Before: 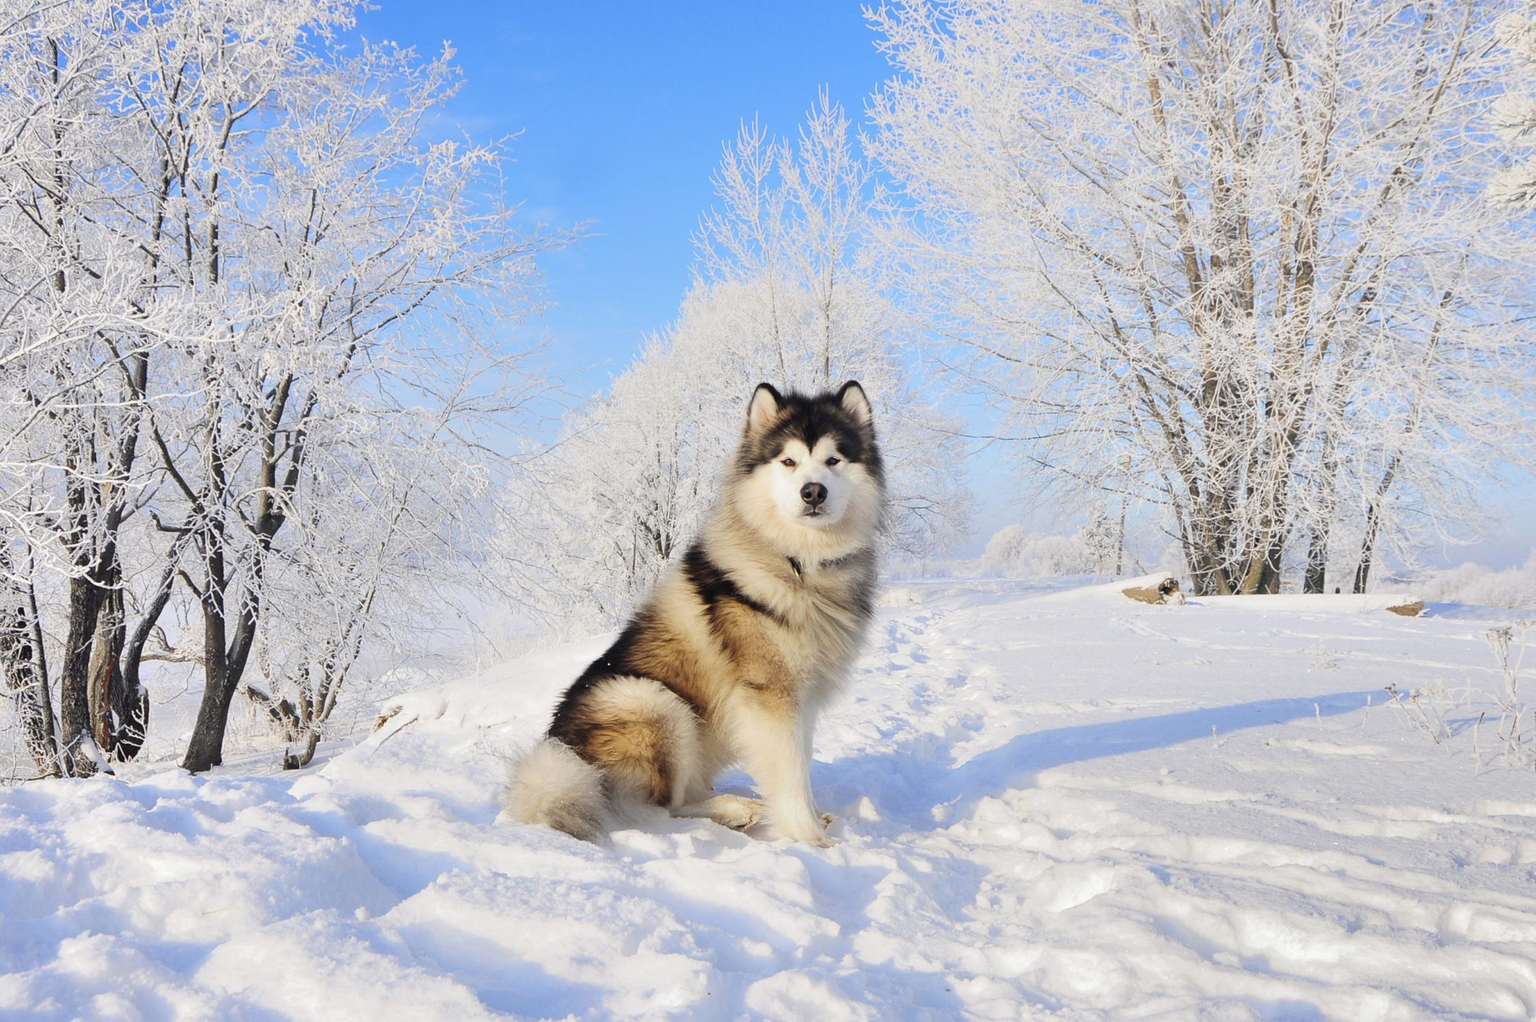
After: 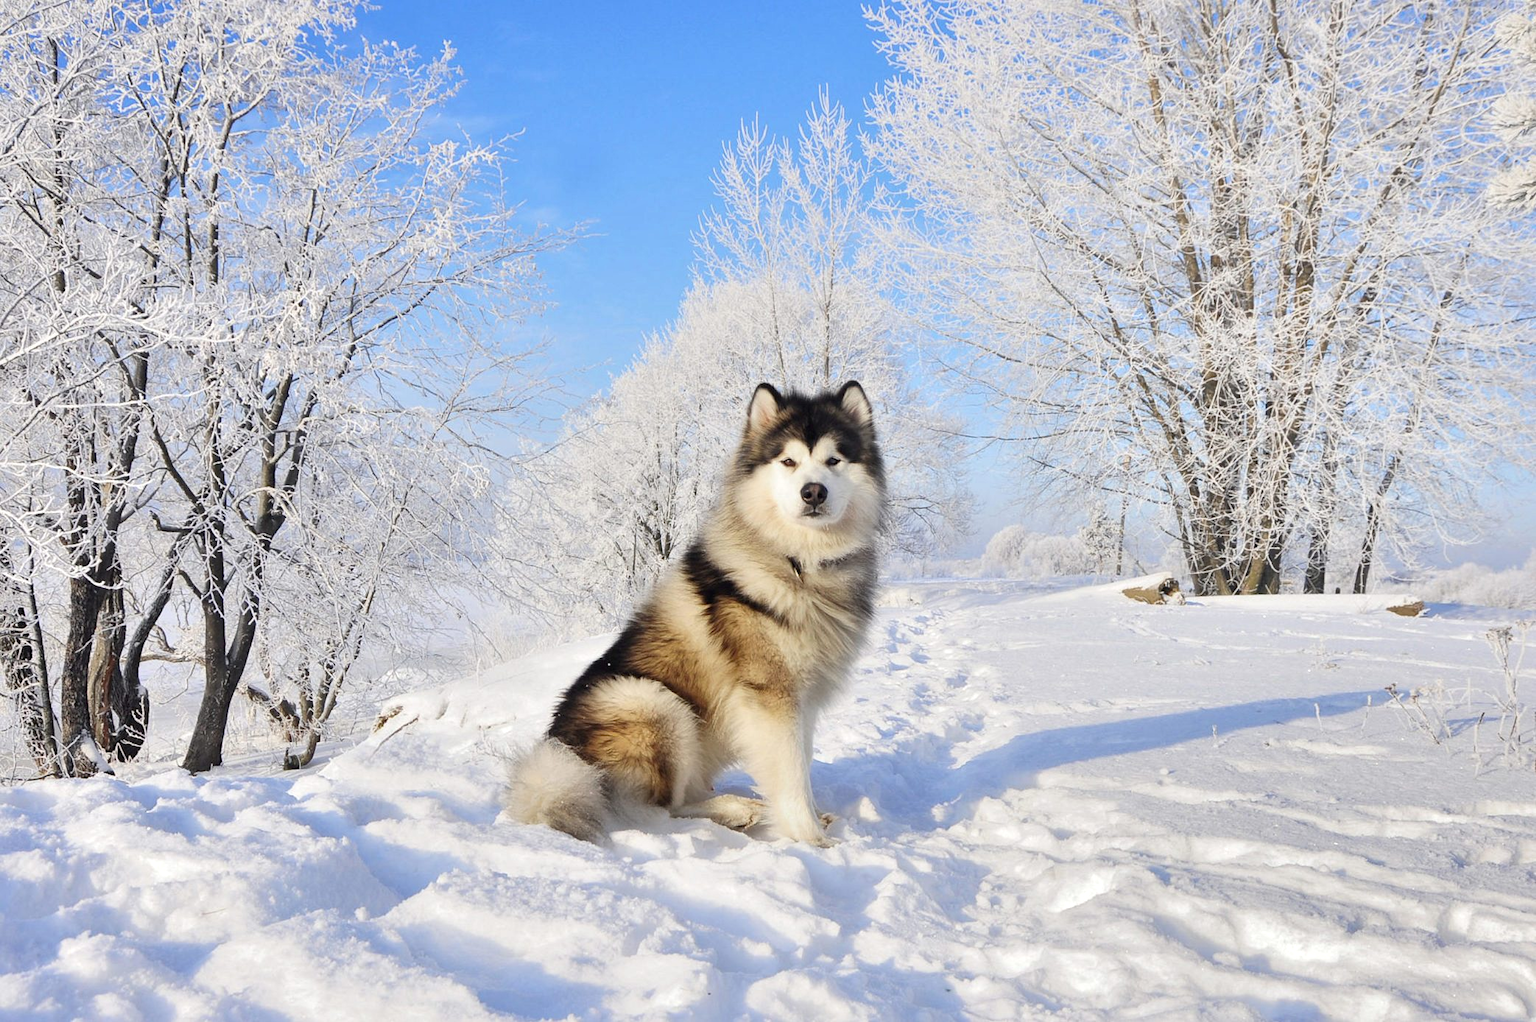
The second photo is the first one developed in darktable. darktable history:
local contrast: mode bilateral grid, contrast 21, coarseness 50, detail 141%, midtone range 0.2
